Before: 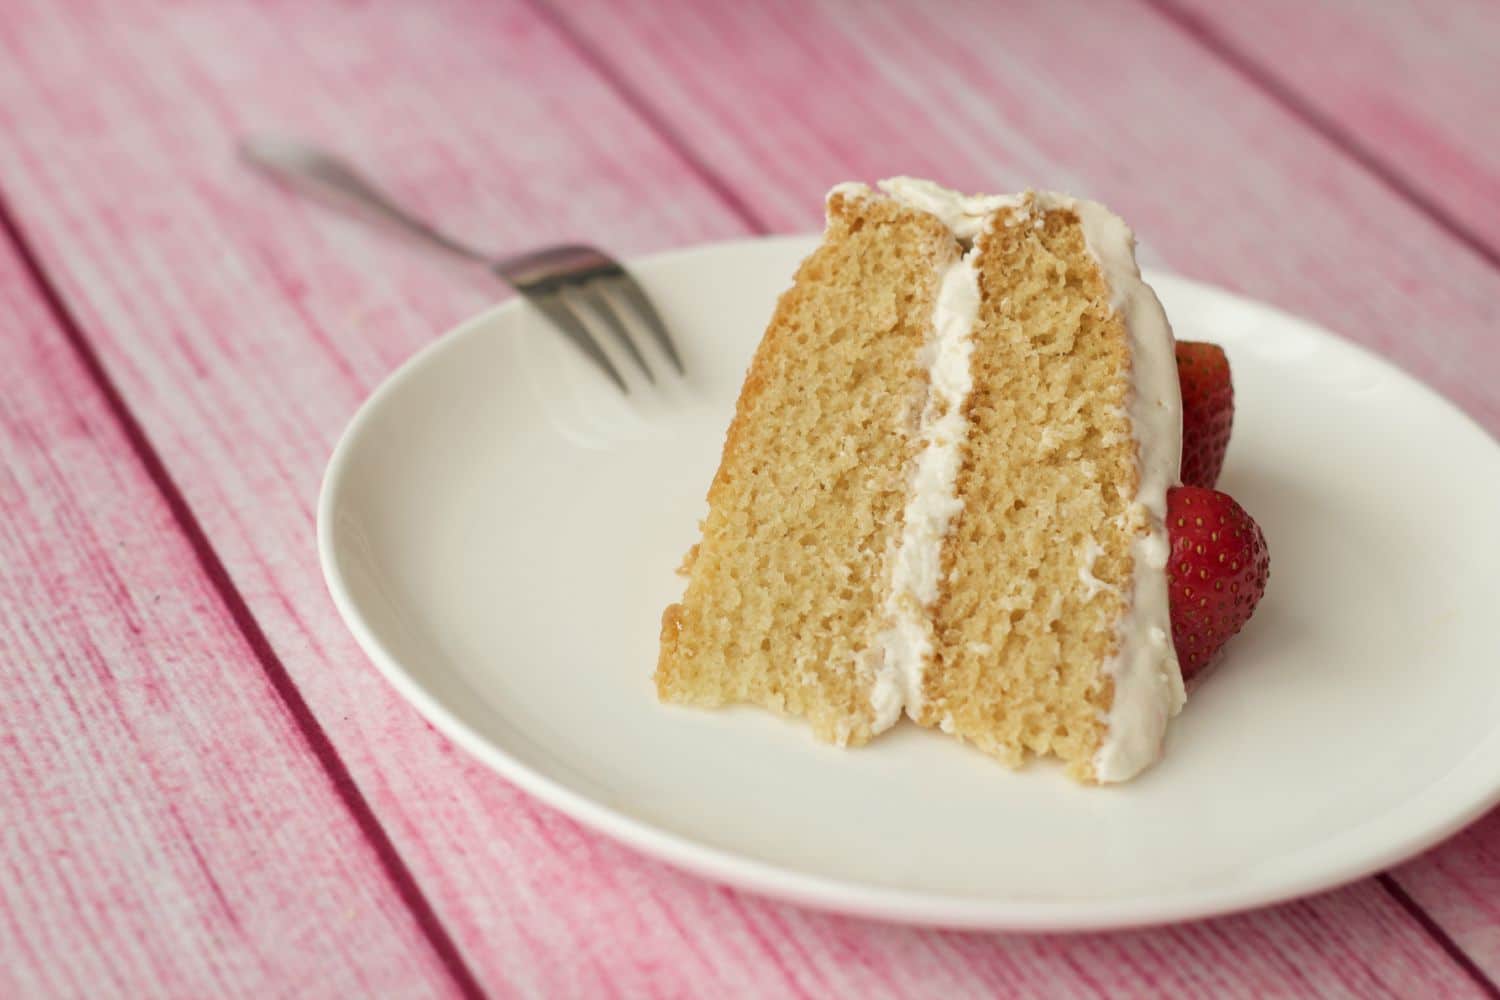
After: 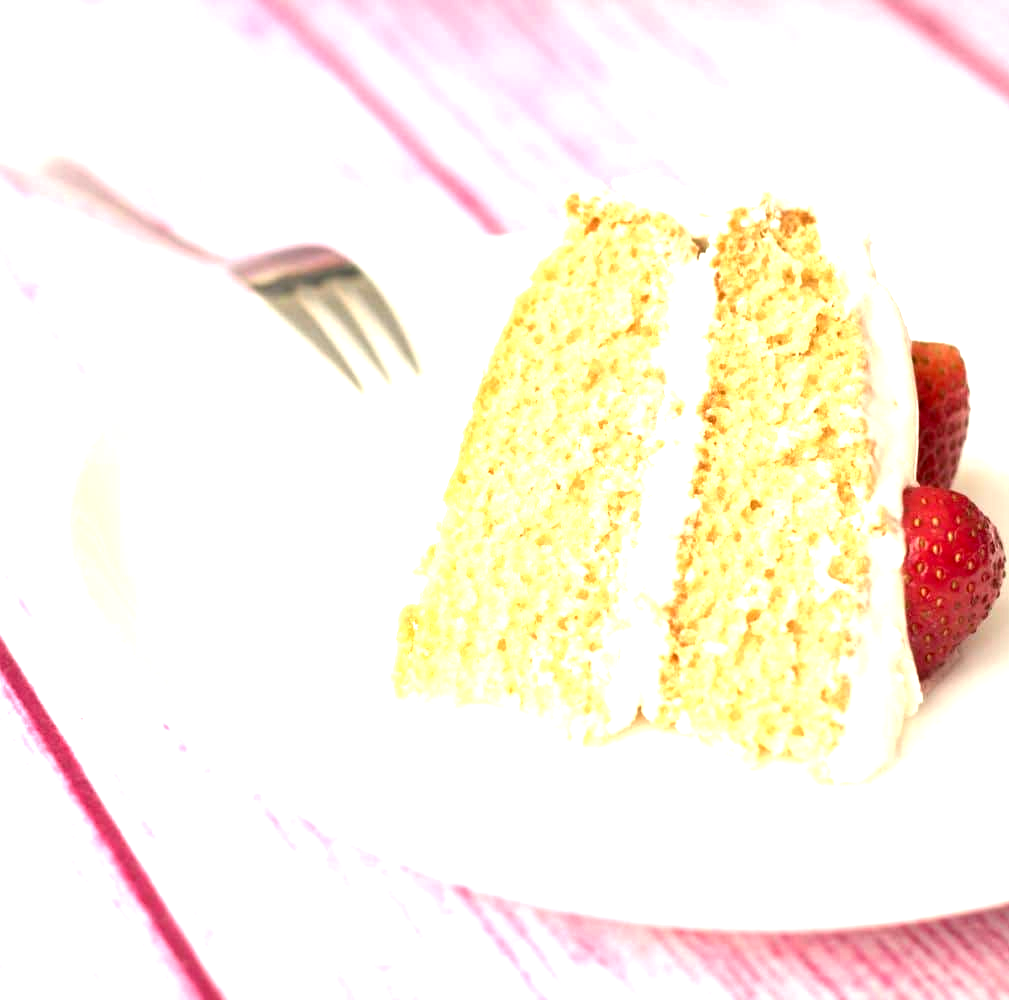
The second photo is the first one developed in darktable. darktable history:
crop and rotate: left 17.616%, right 15.079%
exposure: black level correction 0.001, exposure 1.728 EV, compensate highlight preservation false
contrast brightness saturation: contrast 0.033, brightness -0.032
